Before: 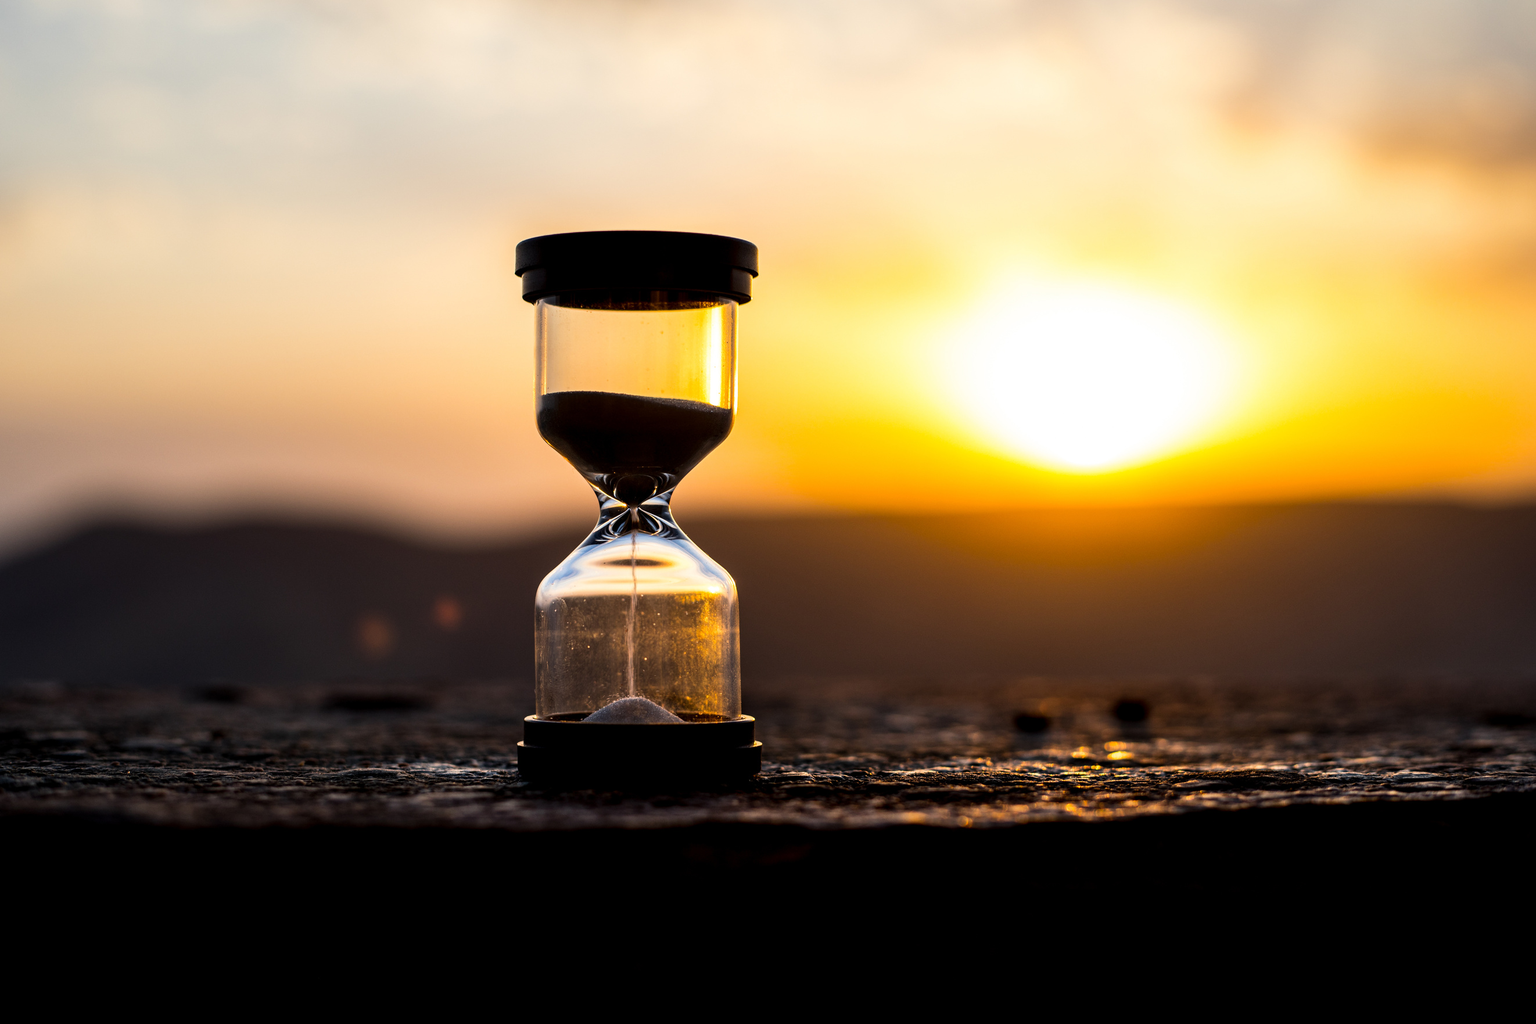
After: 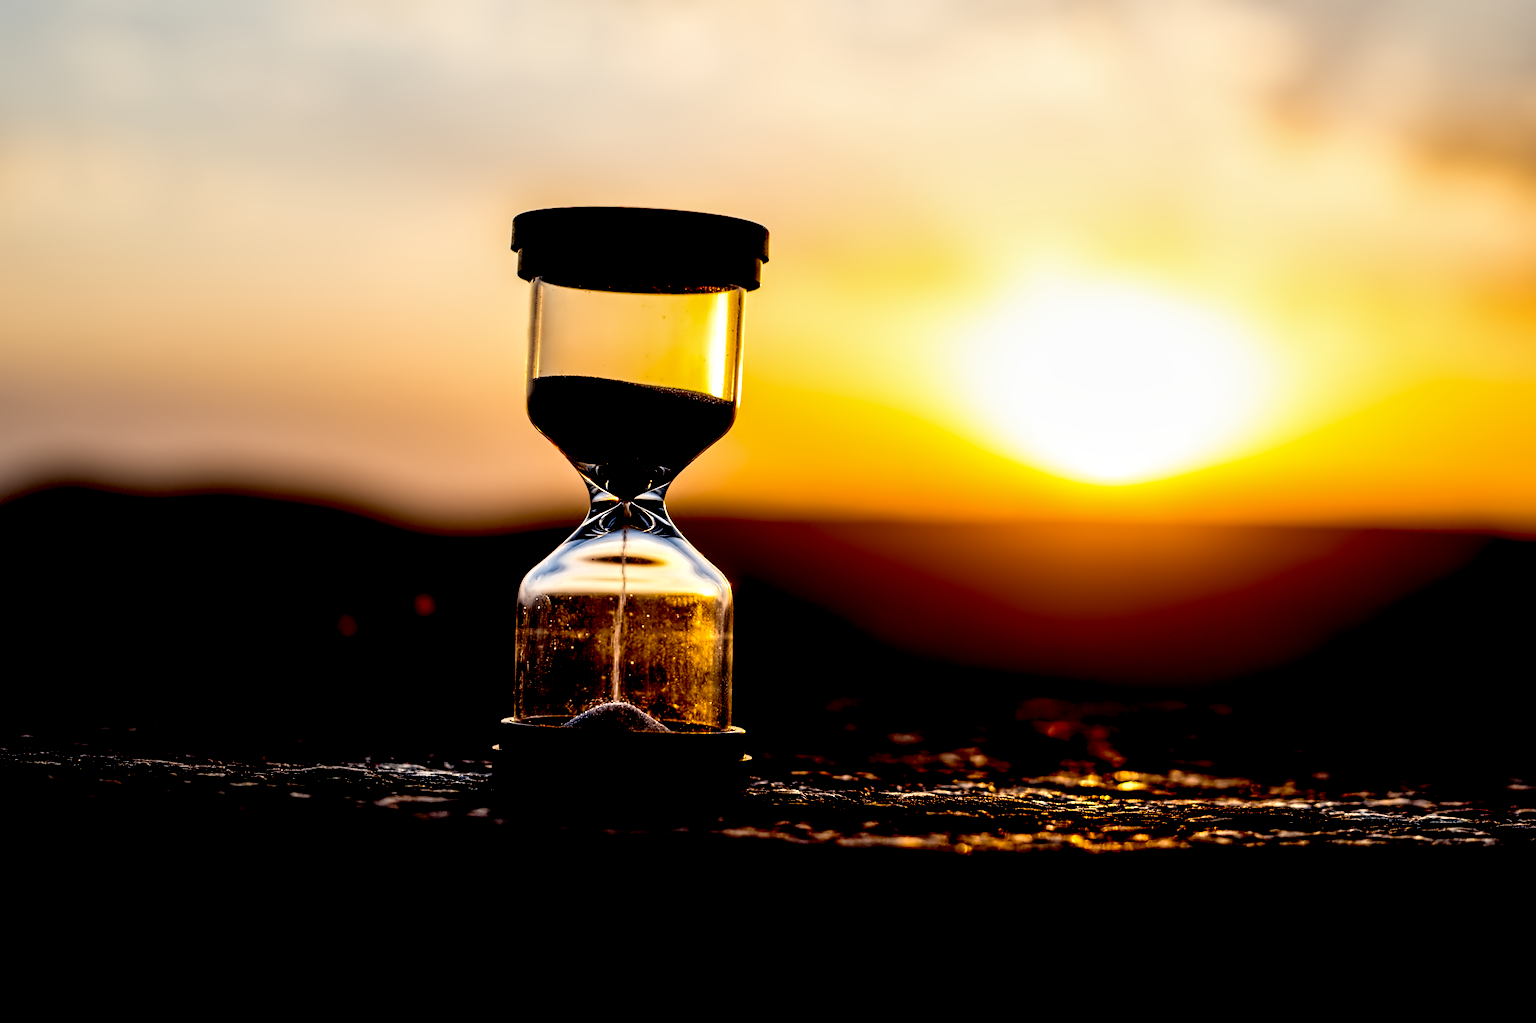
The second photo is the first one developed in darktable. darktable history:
exposure: black level correction 0.056, exposure -0.039 EV, compensate highlight preservation false
crop and rotate: angle -2.38°
rotate and perspective: automatic cropping original format, crop left 0, crop top 0
contrast equalizer: octaves 7, y [[0.5, 0.542, 0.583, 0.625, 0.667, 0.708], [0.5 ×6], [0.5 ×6], [0, 0.033, 0.067, 0.1, 0.133, 0.167], [0, 0.05, 0.1, 0.15, 0.2, 0.25]]
